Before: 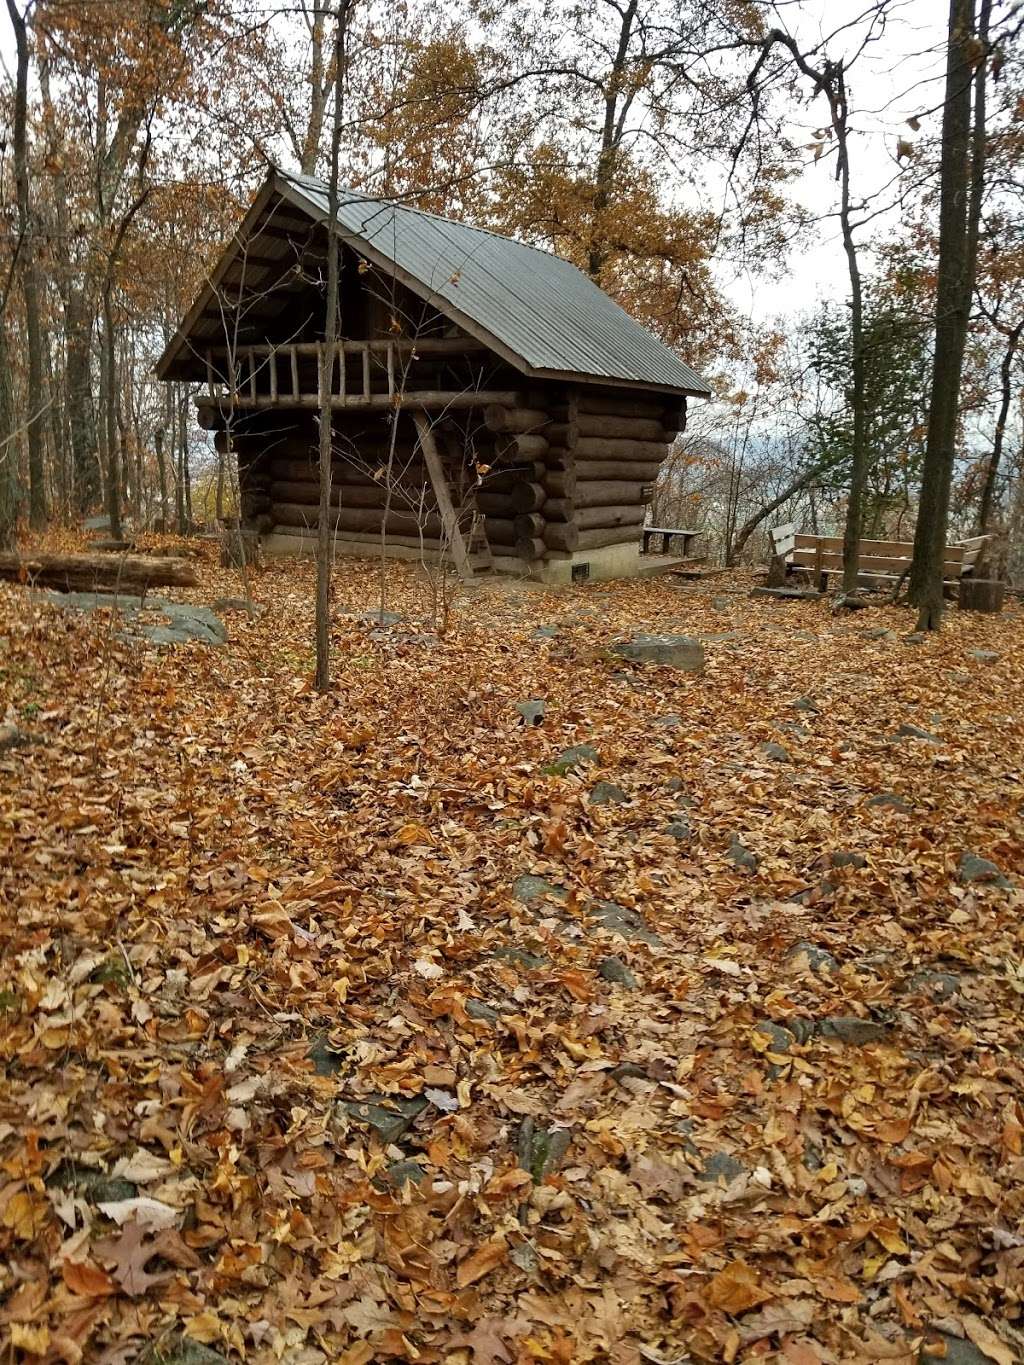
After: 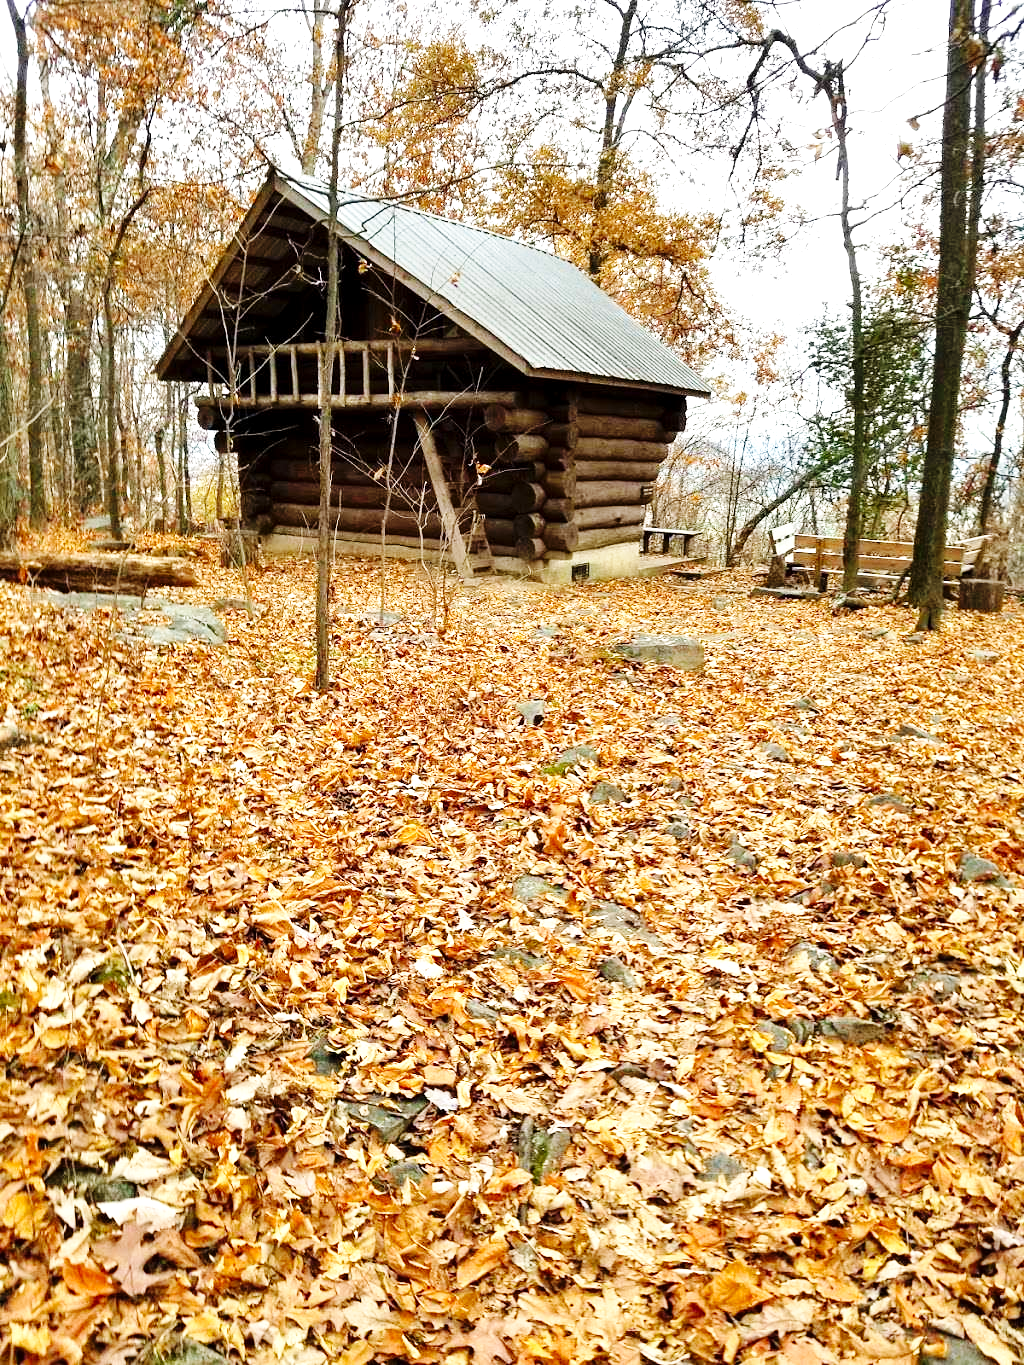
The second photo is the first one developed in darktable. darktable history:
base curve: curves: ch0 [(0, 0) (0.036, 0.025) (0.121, 0.166) (0.206, 0.329) (0.605, 0.79) (1, 1)], preserve colors none
exposure: black level correction 0.001, exposure 1.119 EV, compensate highlight preservation false
